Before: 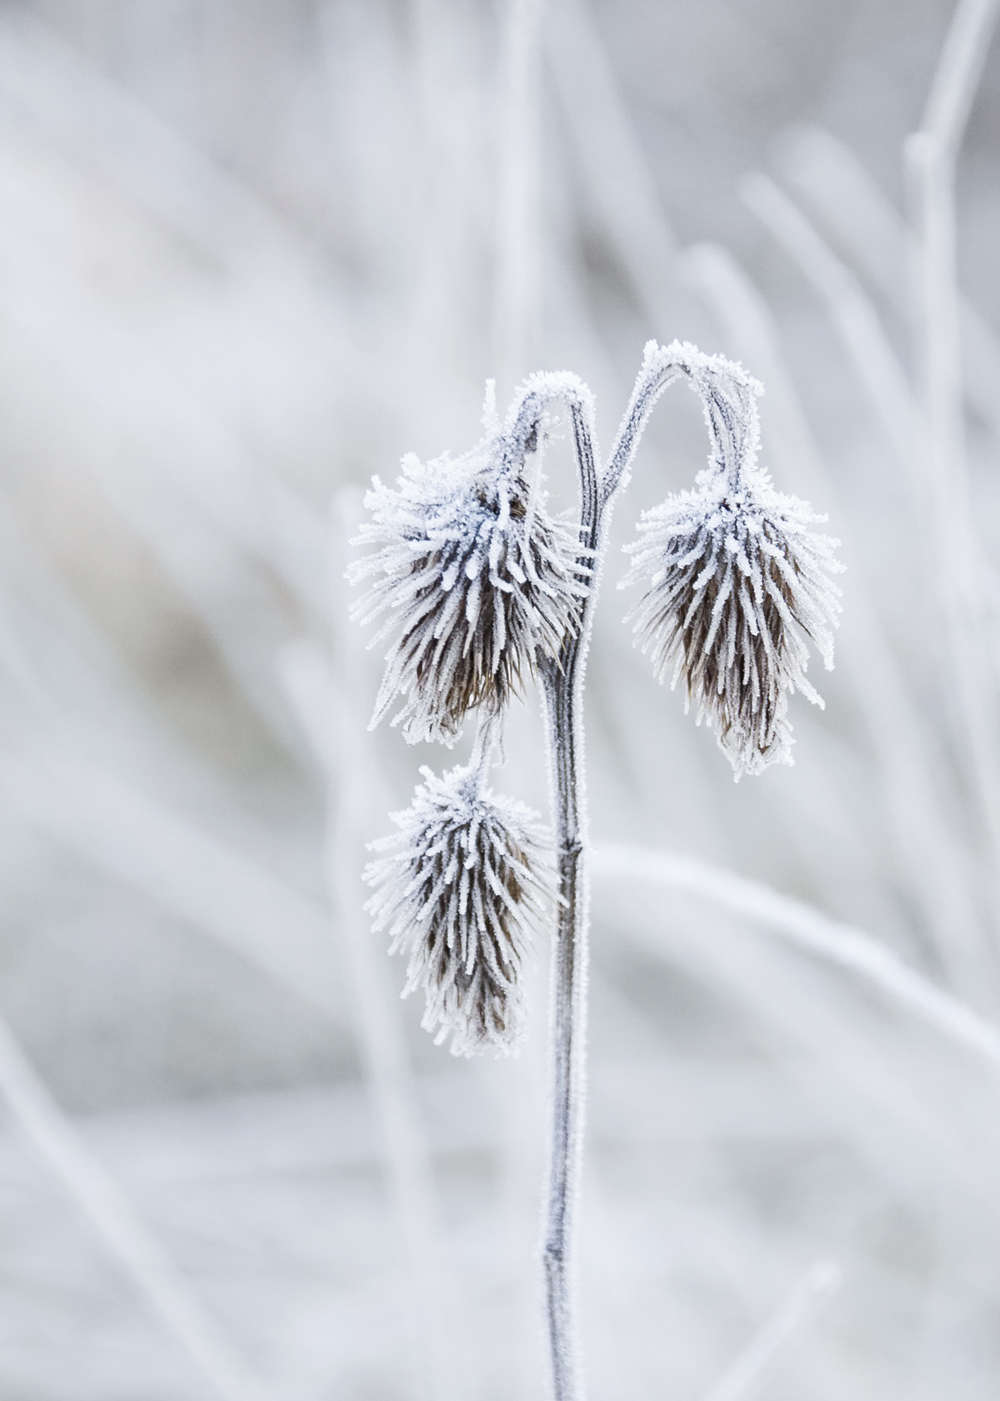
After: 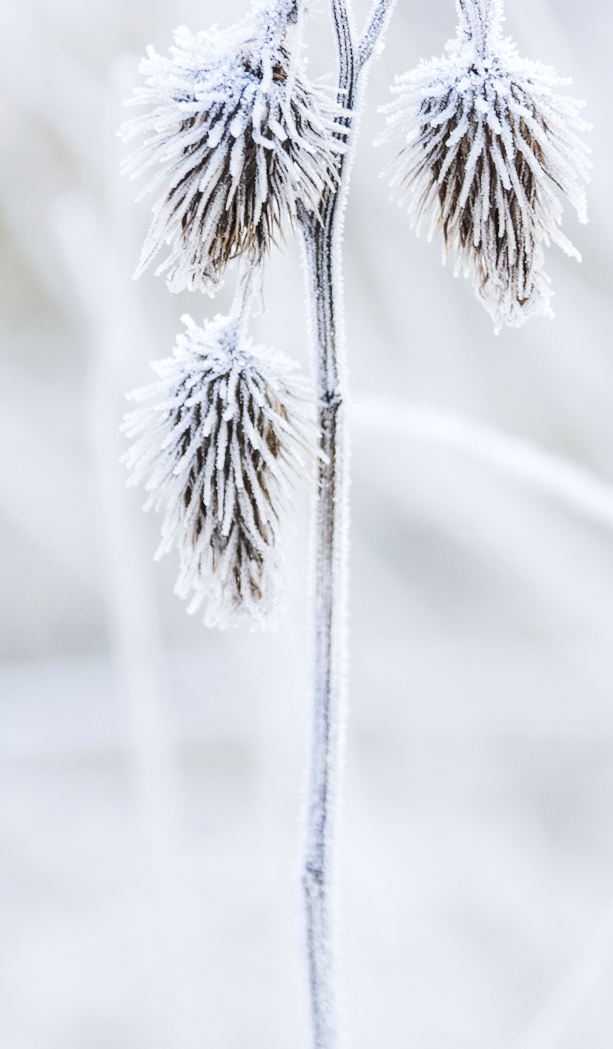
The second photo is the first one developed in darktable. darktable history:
local contrast: on, module defaults
crop: left 16.871%, top 22.857%, right 9.116%
rgb curve: curves: ch0 [(0, 0) (0.284, 0.292) (0.505, 0.644) (1, 1)]; ch1 [(0, 0) (0.284, 0.292) (0.505, 0.644) (1, 1)]; ch2 [(0, 0) (0.284, 0.292) (0.505, 0.644) (1, 1)], compensate middle gray true
rotate and perspective: rotation 0.72°, lens shift (vertical) -0.352, lens shift (horizontal) -0.051, crop left 0.152, crop right 0.859, crop top 0.019, crop bottom 0.964
